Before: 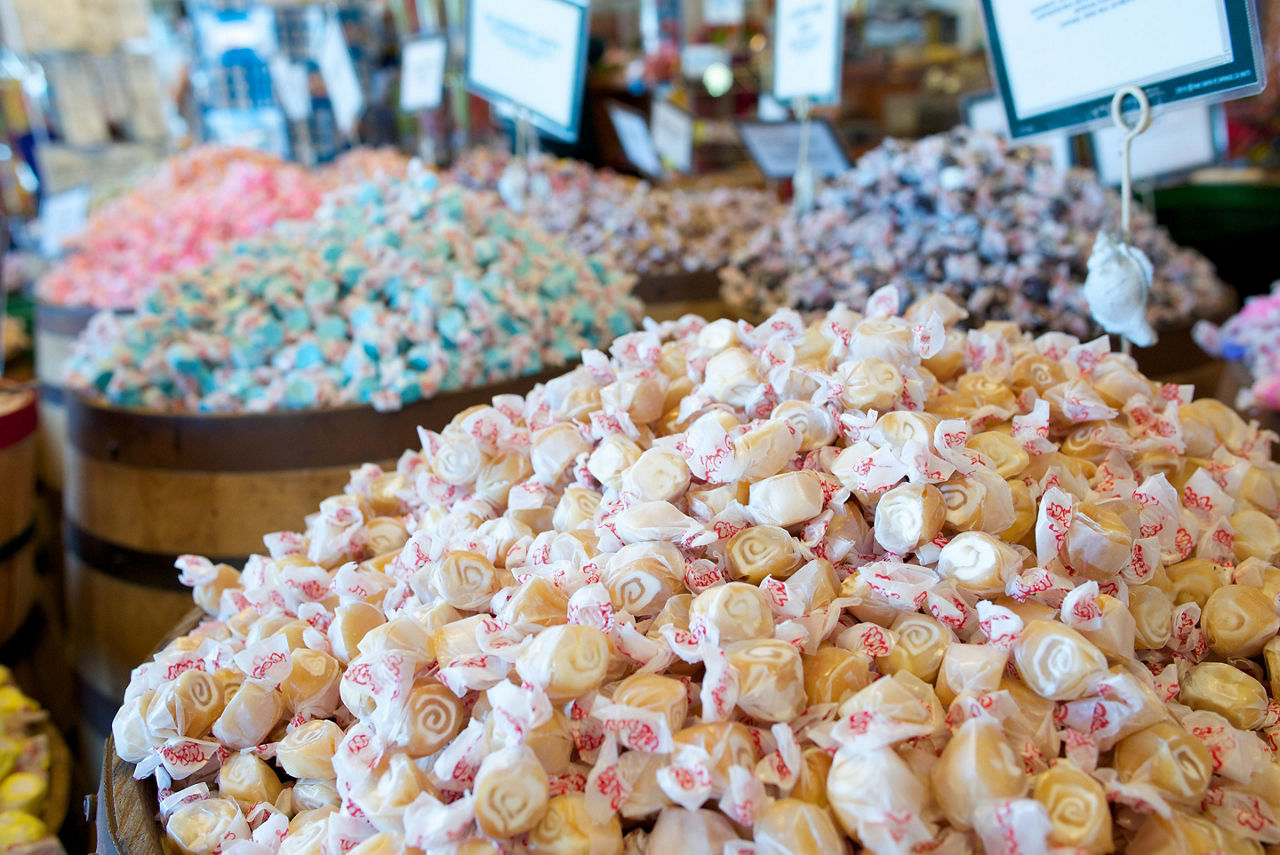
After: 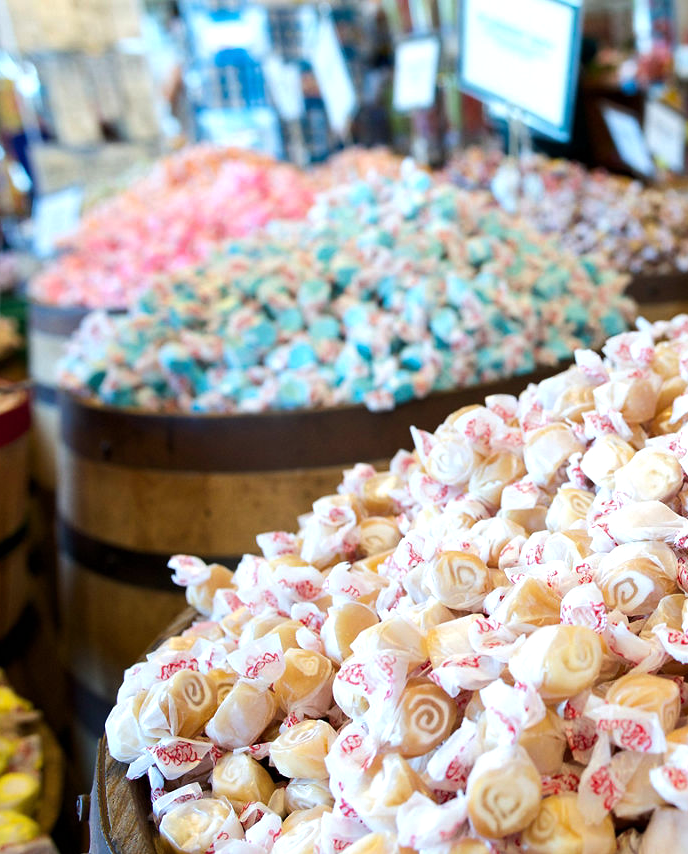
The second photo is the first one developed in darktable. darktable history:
tone equalizer: -8 EV -0.417 EV, -7 EV -0.389 EV, -6 EV -0.333 EV, -5 EV -0.222 EV, -3 EV 0.222 EV, -2 EV 0.333 EV, -1 EV 0.389 EV, +0 EV 0.417 EV, edges refinement/feathering 500, mask exposure compensation -1.57 EV, preserve details no
crop: left 0.587%, right 45.588%, bottom 0.086%
